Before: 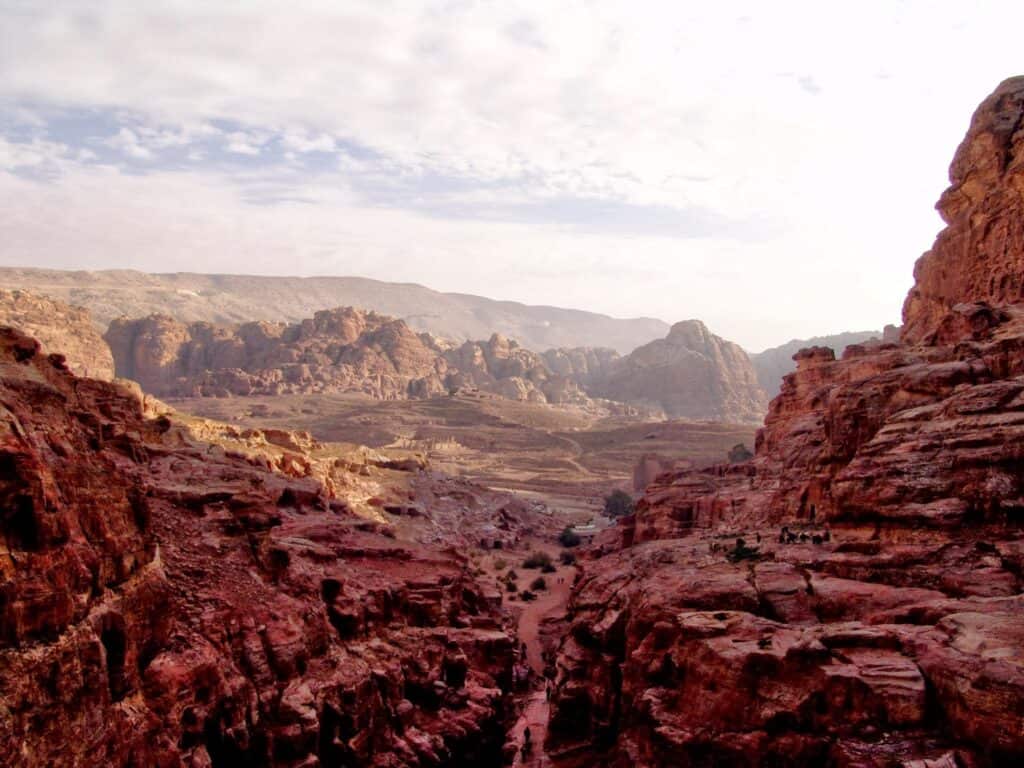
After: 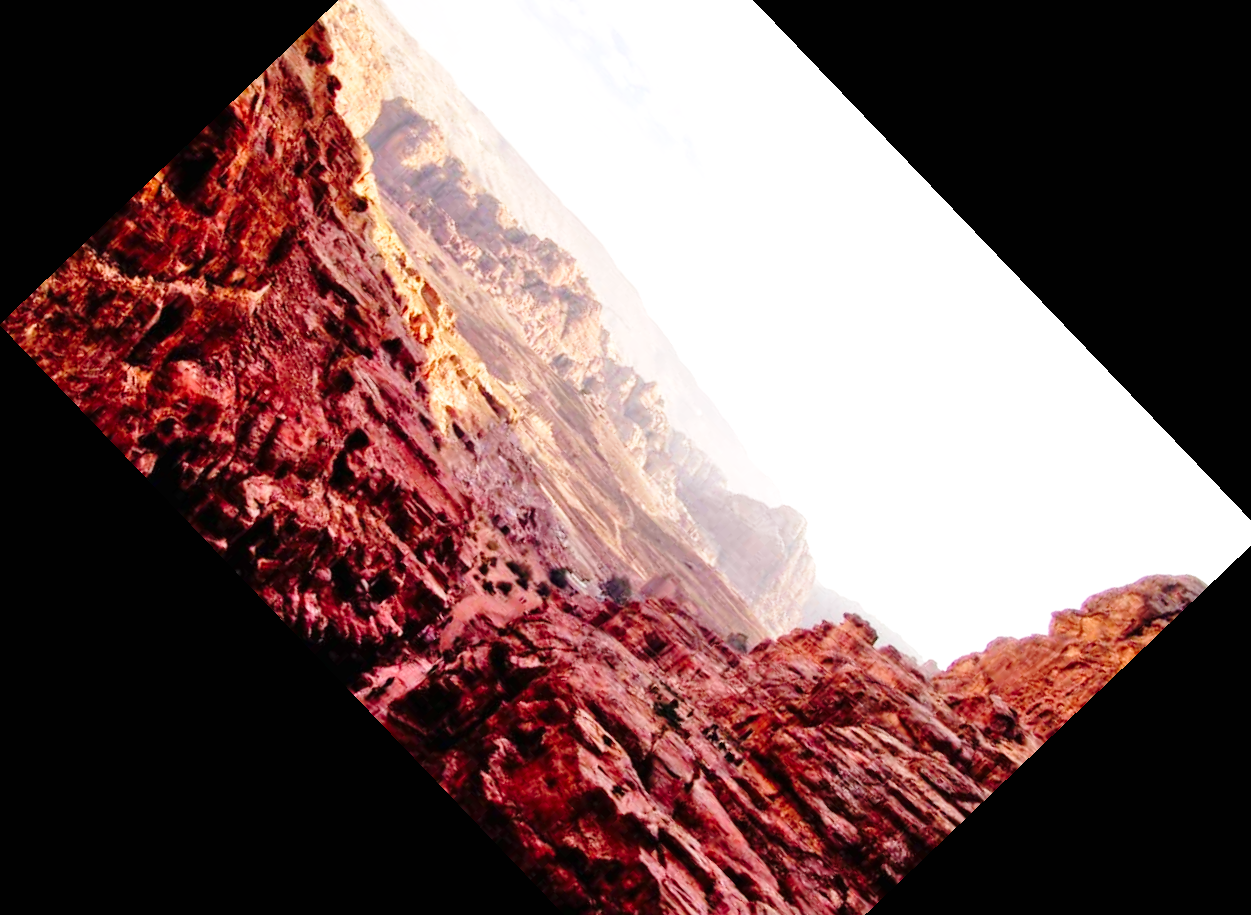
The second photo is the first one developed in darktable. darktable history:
crop and rotate: angle -46.26°, top 16.234%, right 0.912%, bottom 11.704%
base curve: curves: ch0 [(0, 0) (0.028, 0.03) (0.121, 0.232) (0.46, 0.748) (0.859, 0.968) (1, 1)], preserve colors none
exposure: black level correction 0, exposure 0.6 EV, compensate exposure bias true, compensate highlight preservation false
